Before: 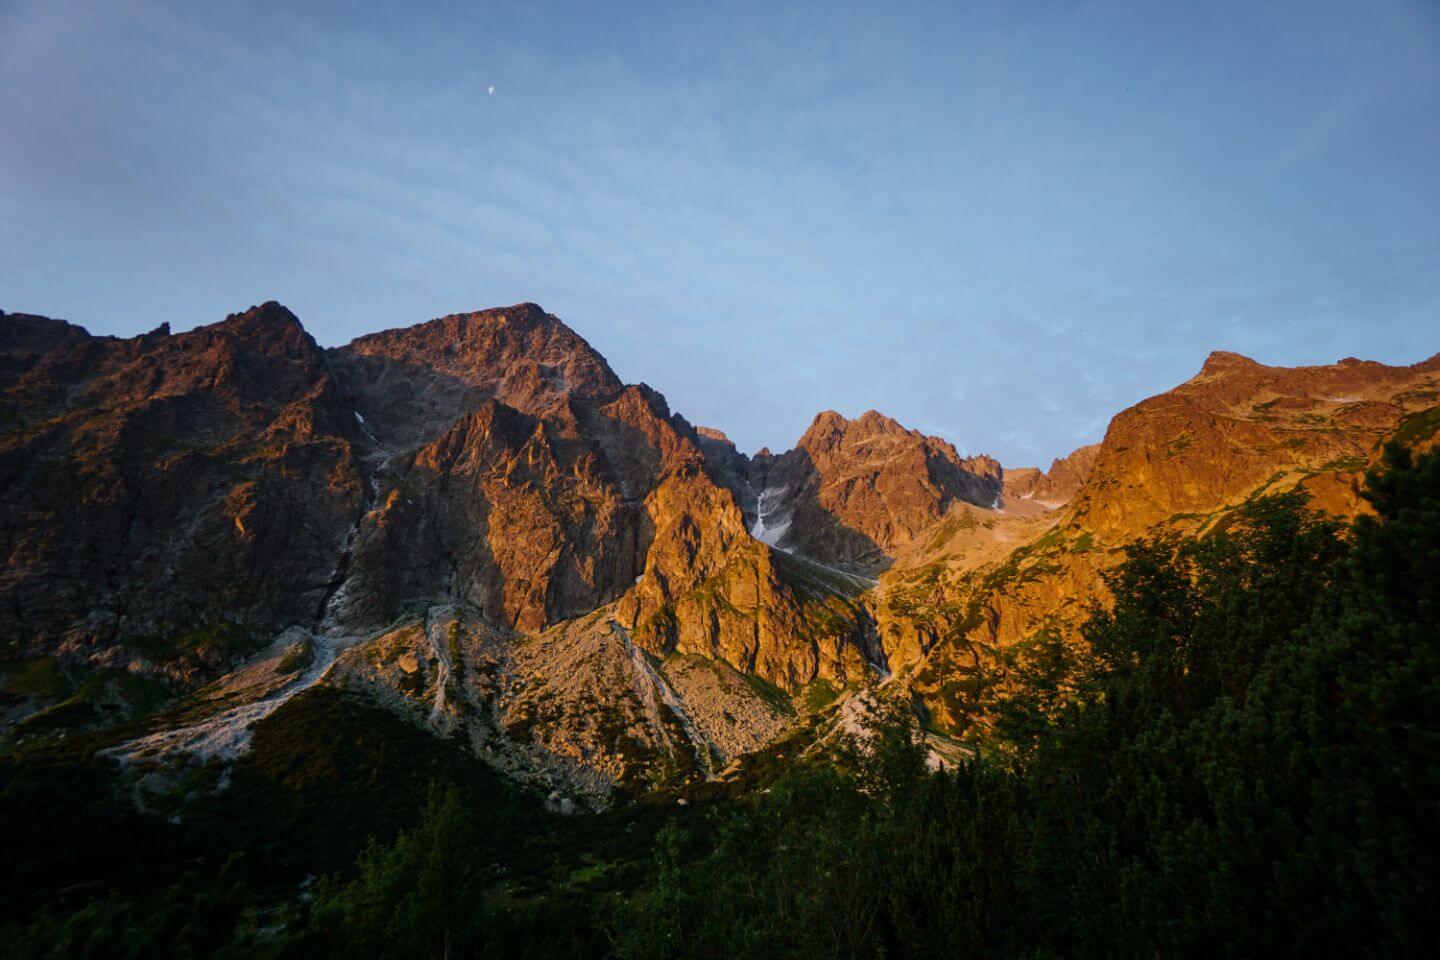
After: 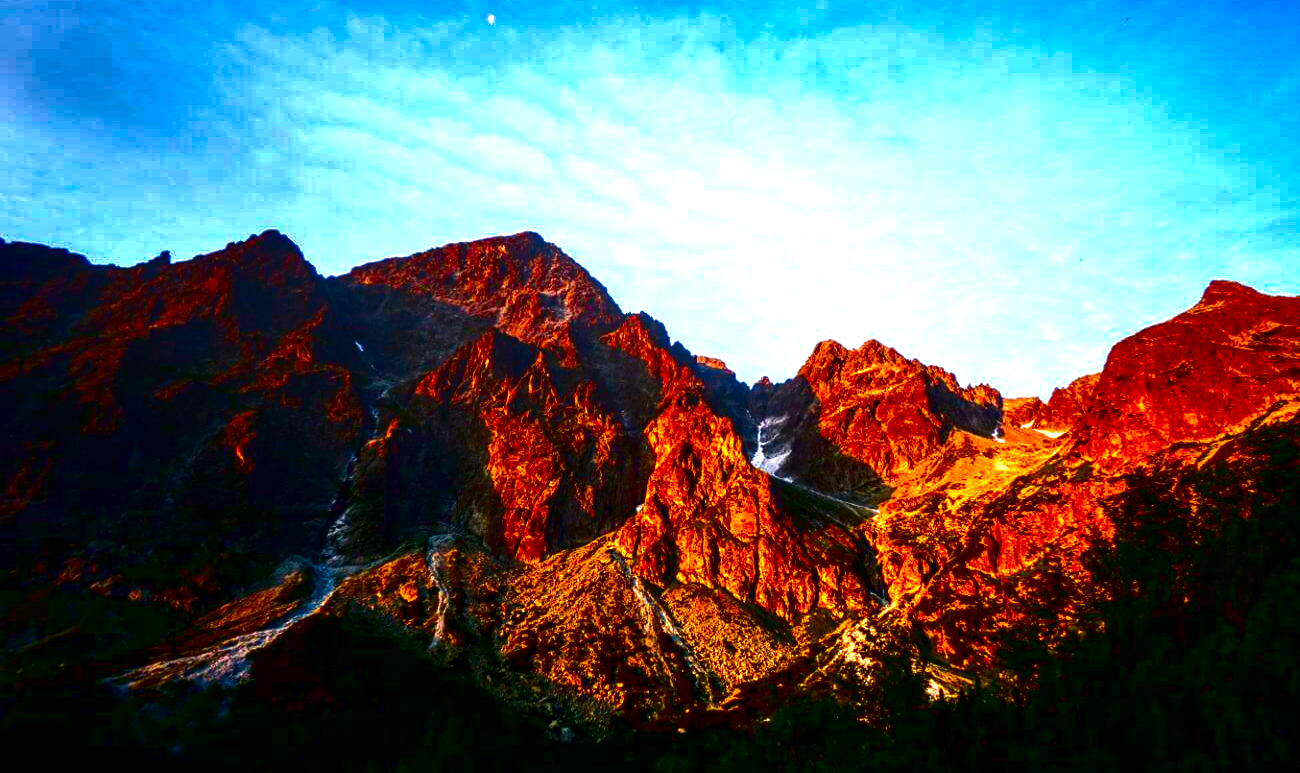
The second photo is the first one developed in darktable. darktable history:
local contrast: detail 150%
crop: top 7.49%, right 9.717%, bottom 11.943%
exposure: black level correction 0, exposure 1.388 EV, compensate exposure bias true, compensate highlight preservation false
contrast brightness saturation: brightness -1, saturation 1
